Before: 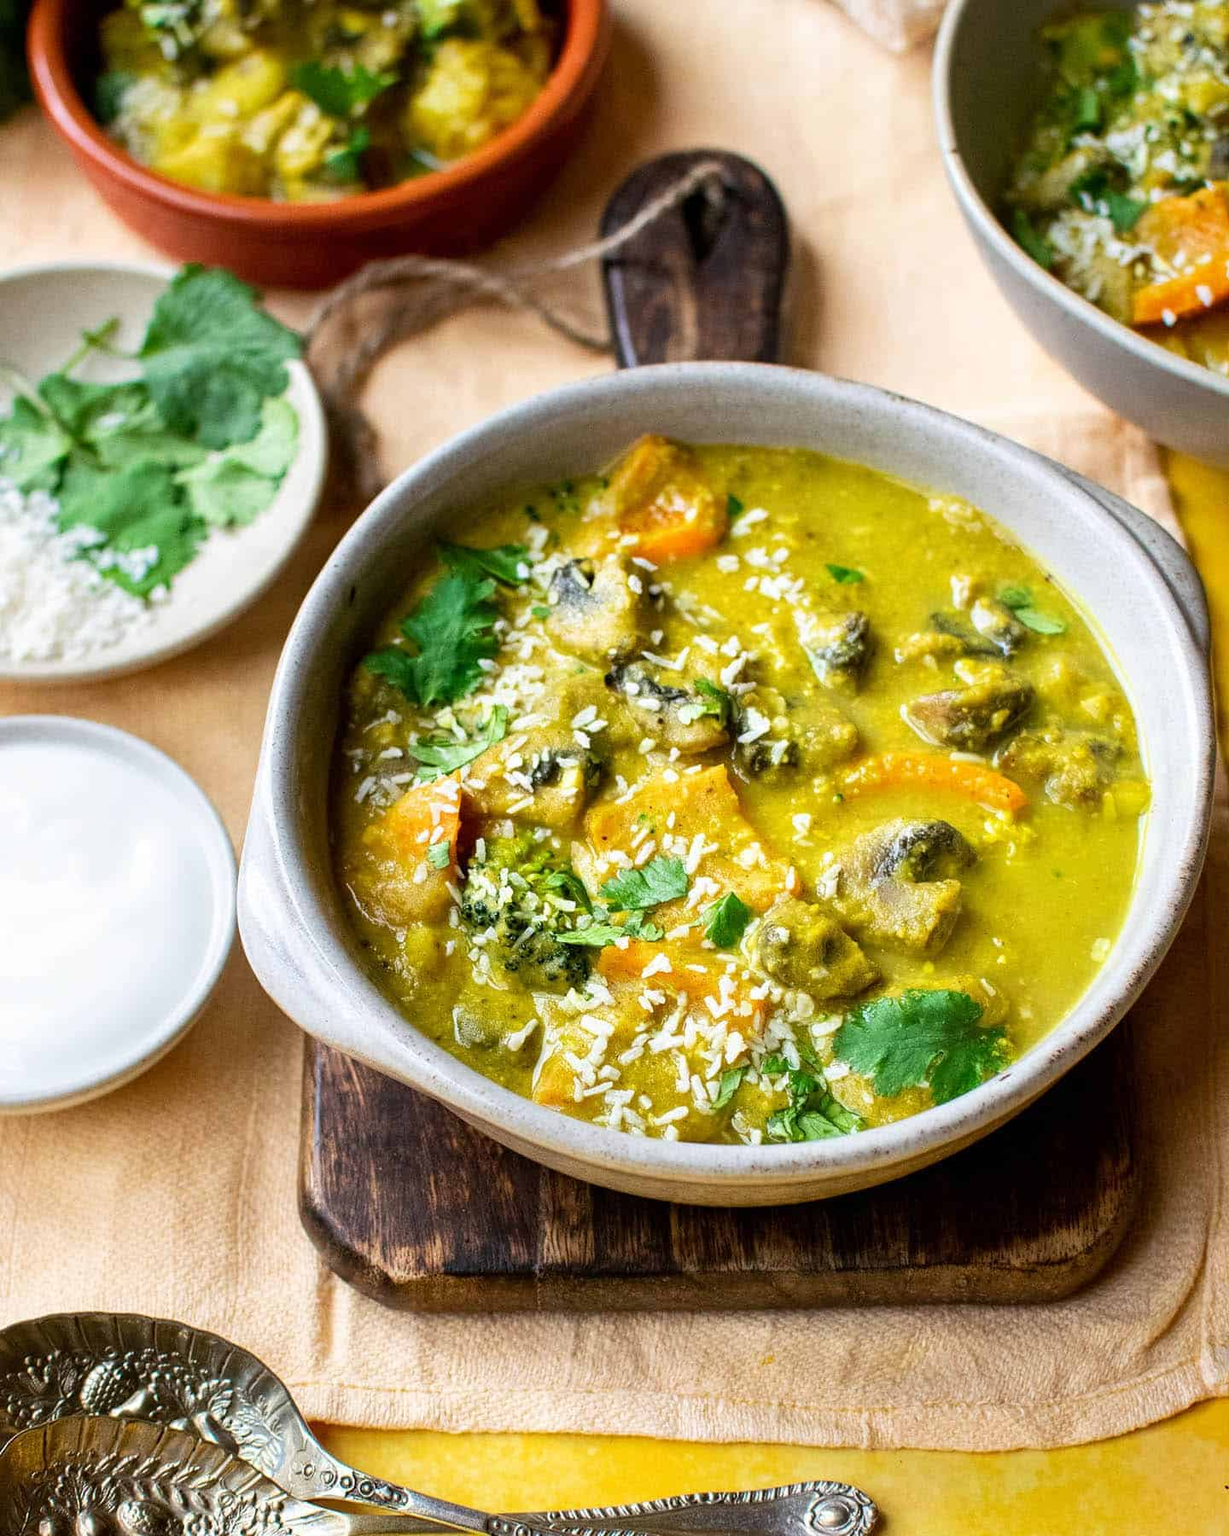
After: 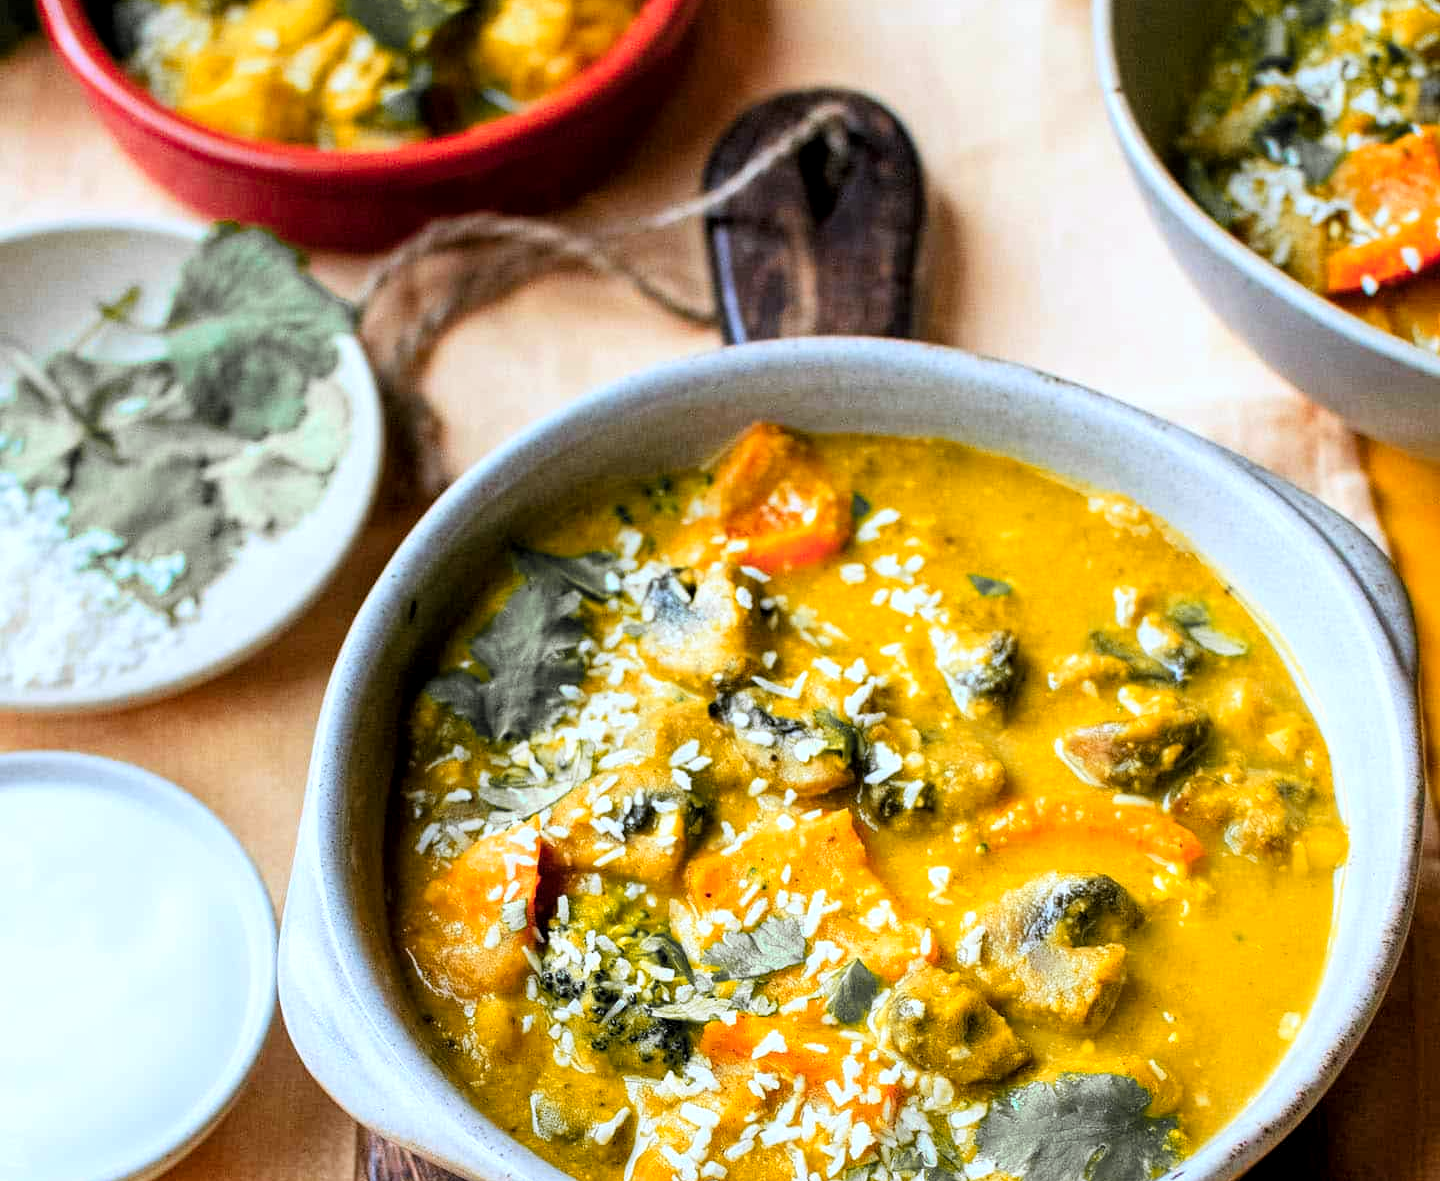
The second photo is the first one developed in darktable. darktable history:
local contrast: highlights 100%, shadows 100%, detail 120%, midtone range 0.2
shadows and highlights: radius 125.46, shadows 21.19, highlights -21.19, low approximation 0.01
base curve: curves: ch0 [(0, 0) (0.303, 0.277) (1, 1)]
color correction: highlights a* 0.816, highlights b* 2.78, saturation 1.1
tone curve: curves: ch0 [(0, 0) (0.004, 0.001) (0.133, 0.112) (0.325, 0.362) (0.832, 0.893) (1, 1)], color space Lab, linked channels, preserve colors none
white balance: red 0.924, blue 1.095
color zones: curves: ch1 [(0.29, 0.492) (0.373, 0.185) (0.509, 0.481)]; ch2 [(0.25, 0.462) (0.749, 0.457)], mix 40.67%
crop and rotate: top 4.848%, bottom 29.503%
